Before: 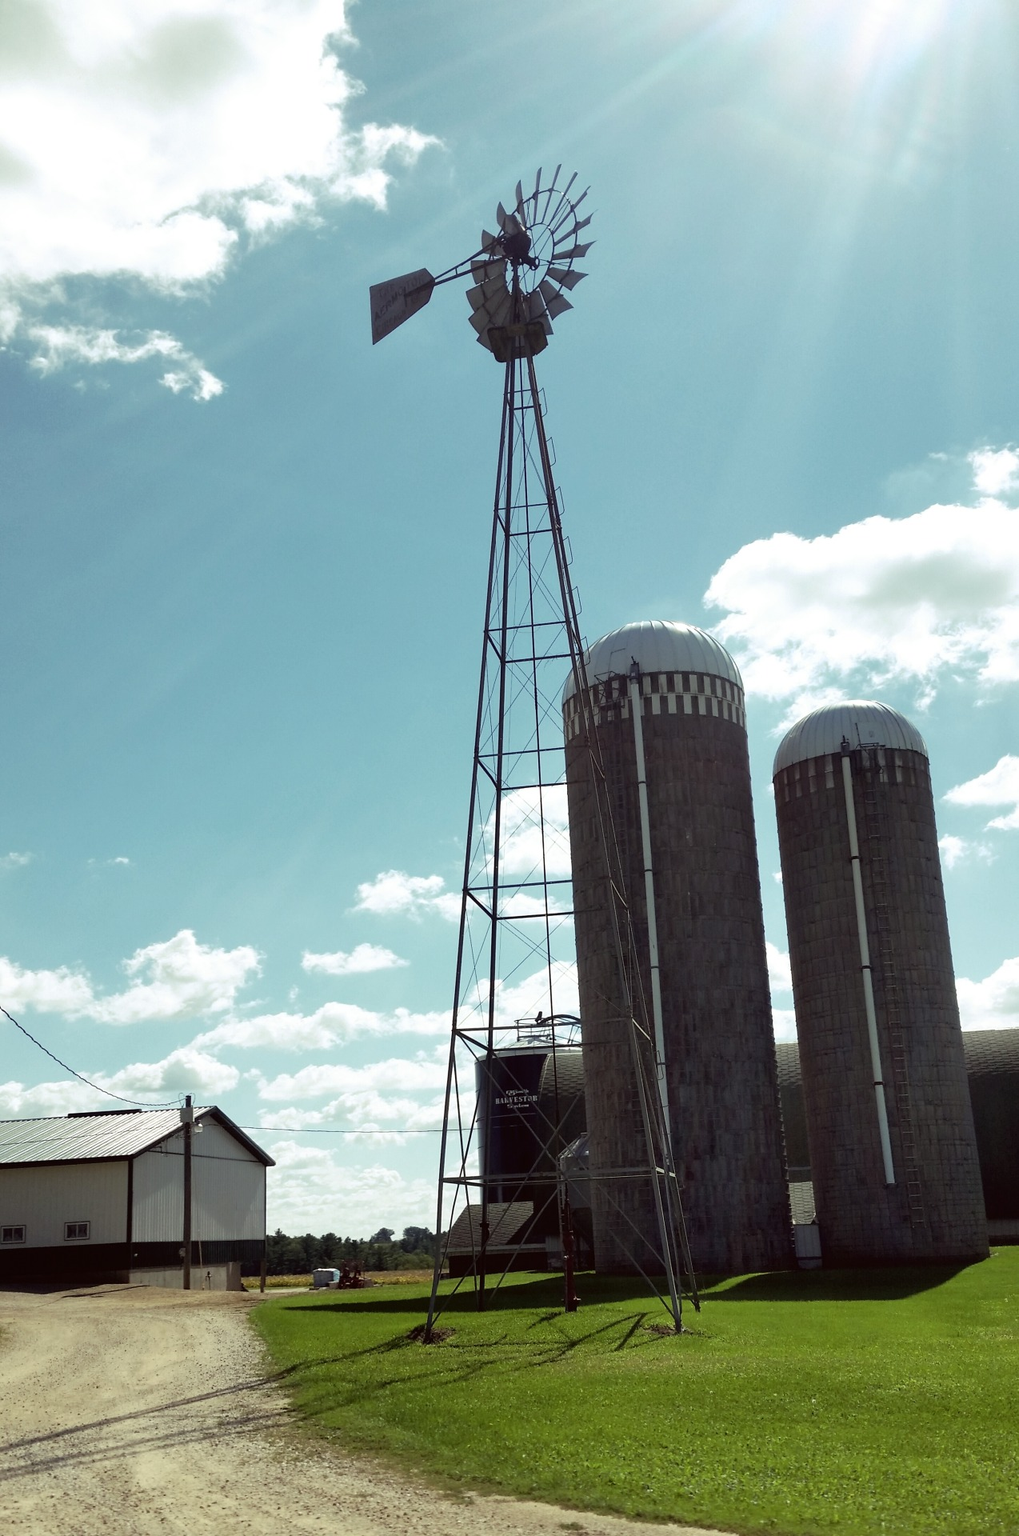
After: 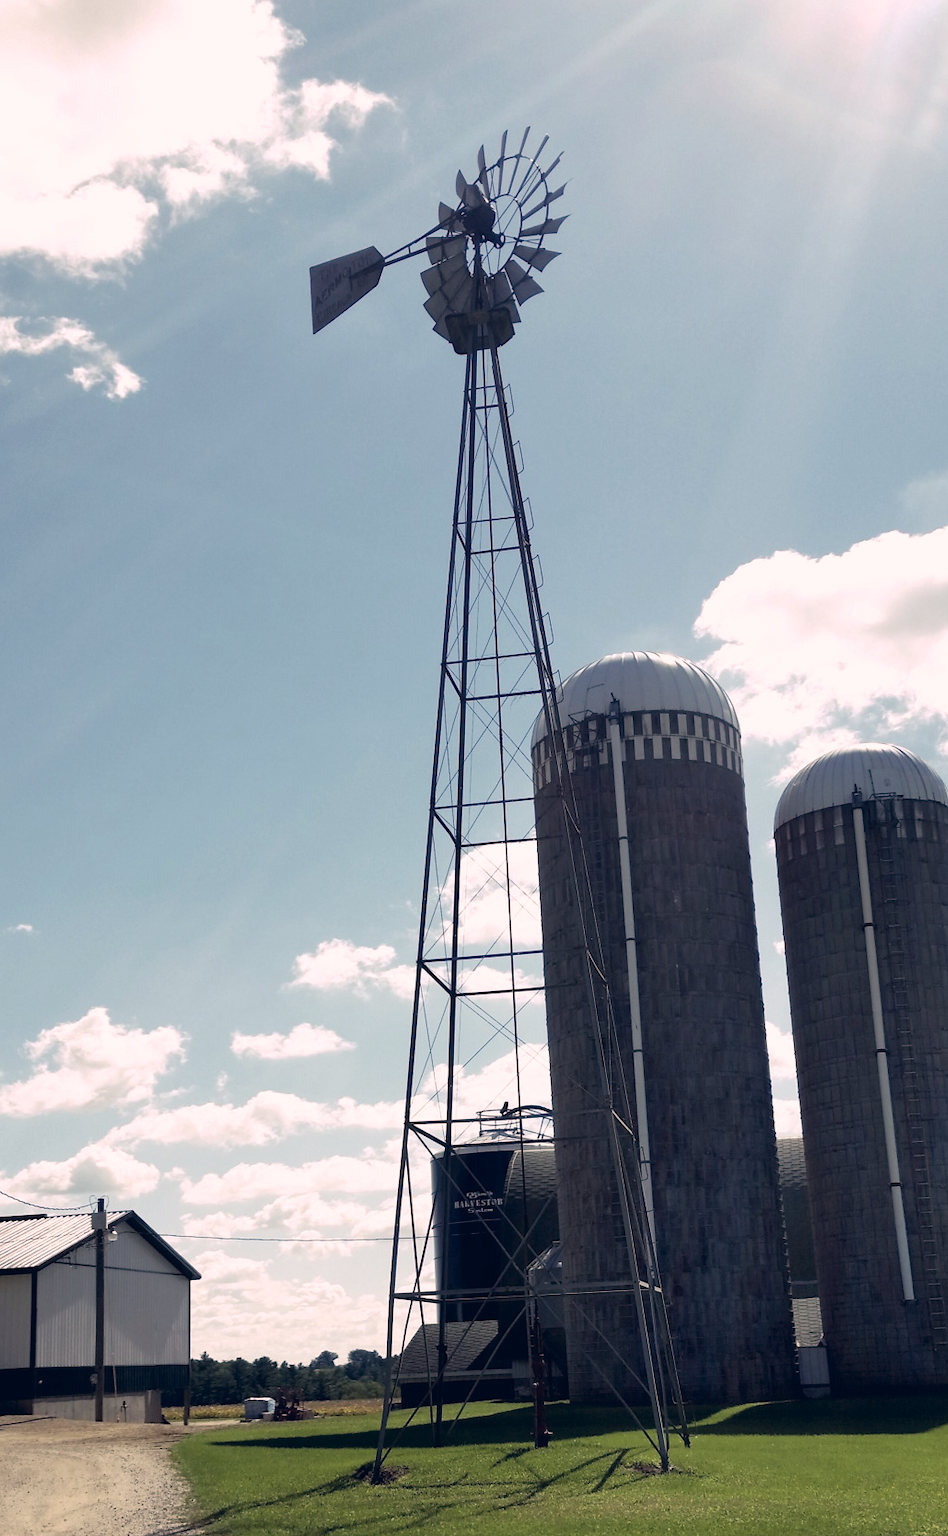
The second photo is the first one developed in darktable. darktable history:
color correction: highlights a* 13.7, highlights b* 5.83, shadows a* -5.06, shadows b* -15.83, saturation 0.841
crop: left 9.915%, top 3.581%, right 9.175%, bottom 9.544%
